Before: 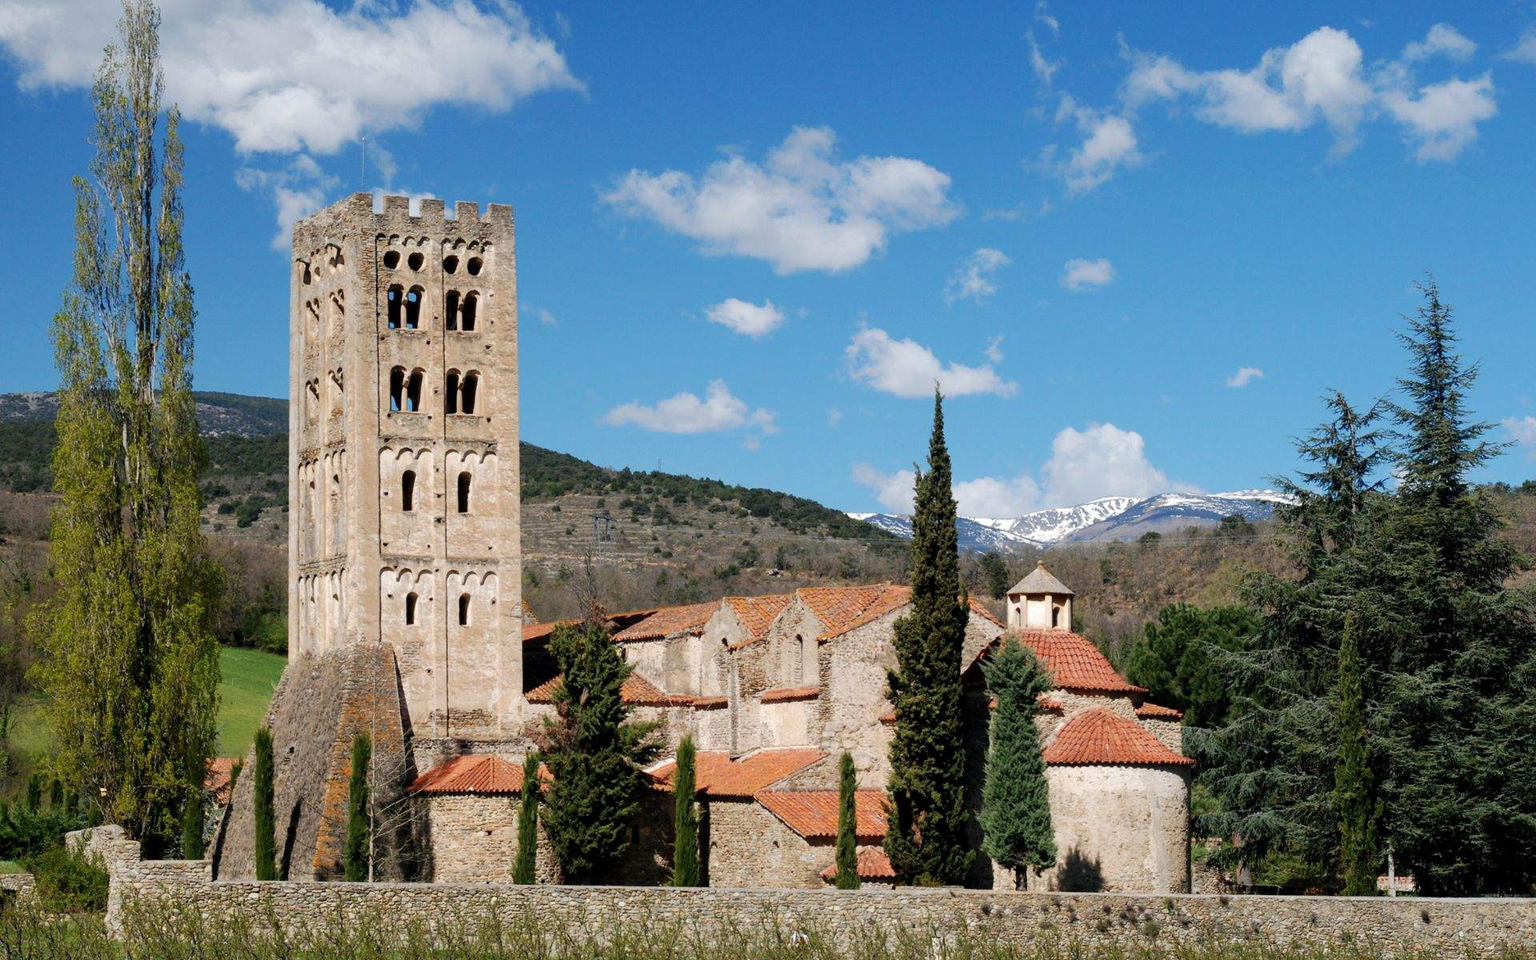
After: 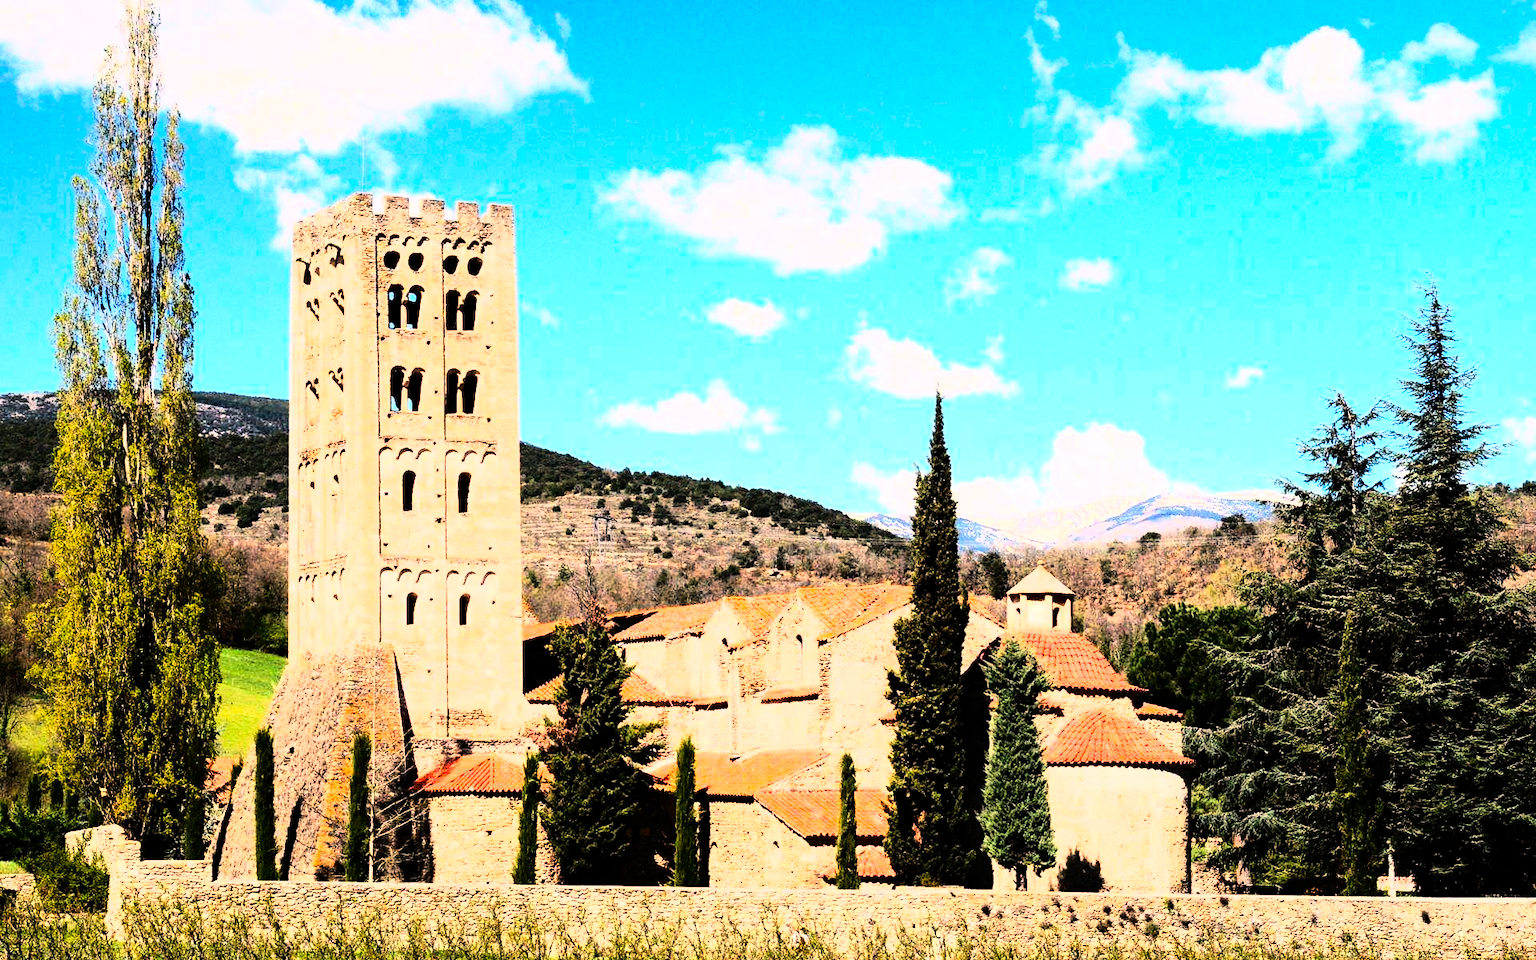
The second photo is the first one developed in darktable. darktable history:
white balance: red 1.127, blue 0.943
rgb curve: curves: ch0 [(0, 0) (0.21, 0.15) (0.24, 0.21) (0.5, 0.75) (0.75, 0.96) (0.89, 0.99) (1, 1)]; ch1 [(0, 0.02) (0.21, 0.13) (0.25, 0.2) (0.5, 0.67) (0.75, 0.9) (0.89, 0.97) (1, 1)]; ch2 [(0, 0.02) (0.21, 0.13) (0.25, 0.2) (0.5, 0.67) (0.75, 0.9) (0.89, 0.97) (1, 1)], compensate middle gray true
tone equalizer: -8 EV -0.75 EV, -7 EV -0.7 EV, -6 EV -0.6 EV, -5 EV -0.4 EV, -3 EV 0.4 EV, -2 EV 0.6 EV, -1 EV 0.7 EV, +0 EV 0.75 EV, edges refinement/feathering 500, mask exposure compensation -1.57 EV, preserve details no
color correction: saturation 1.32
